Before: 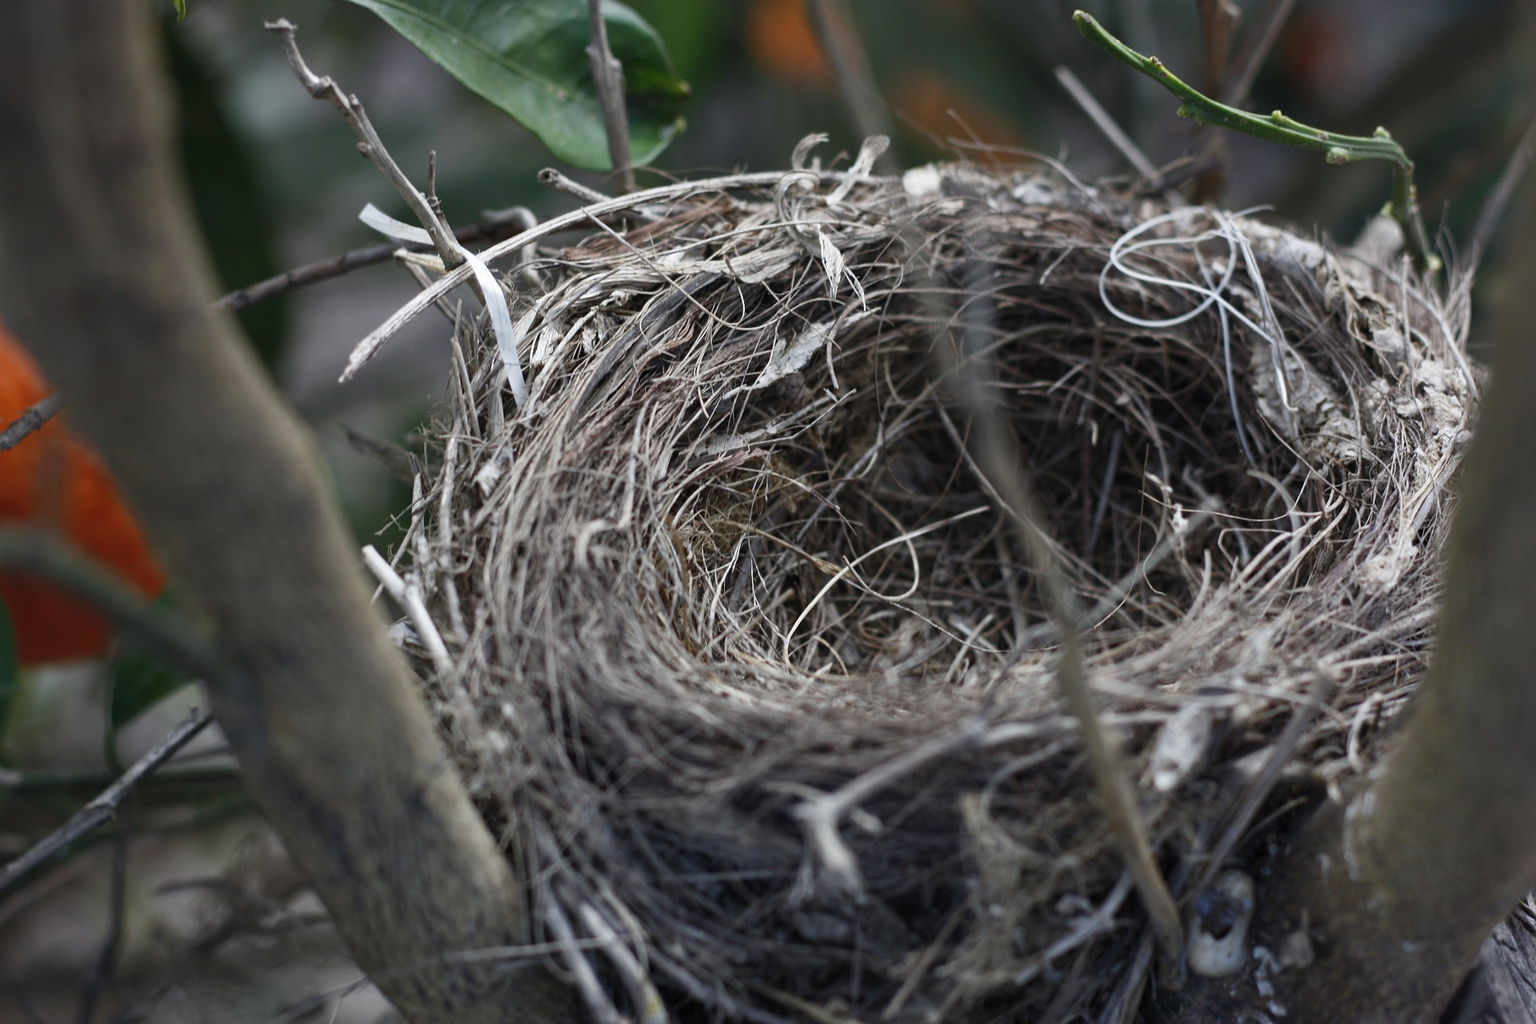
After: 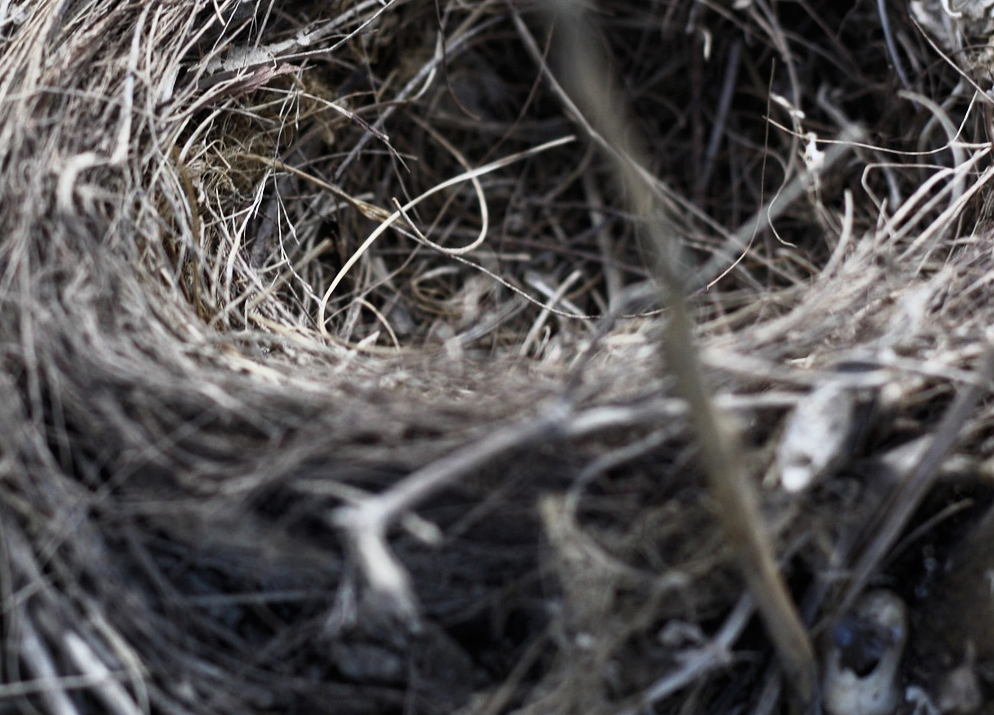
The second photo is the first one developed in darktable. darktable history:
base curve: curves: ch0 [(0, 0) (0.005, 0.002) (0.193, 0.295) (0.399, 0.664) (0.75, 0.928) (1, 1)]
exposure: exposure -0.217 EV, compensate exposure bias true, compensate highlight preservation false
crop: left 34.477%, top 38.838%, right 13.745%, bottom 5.298%
